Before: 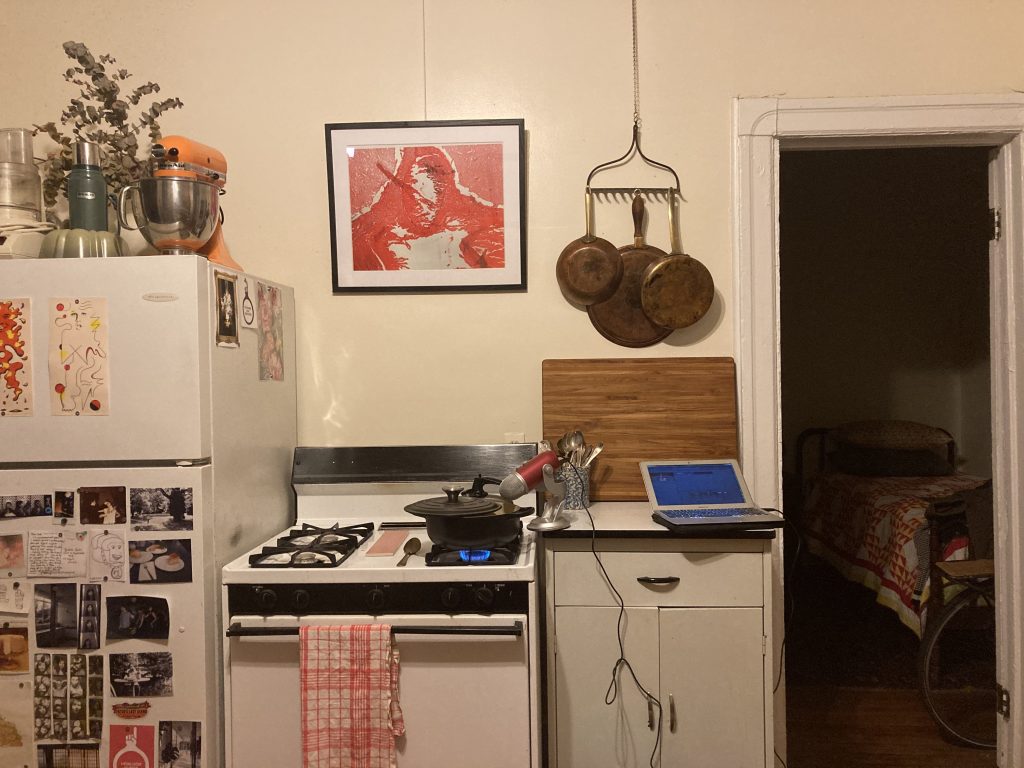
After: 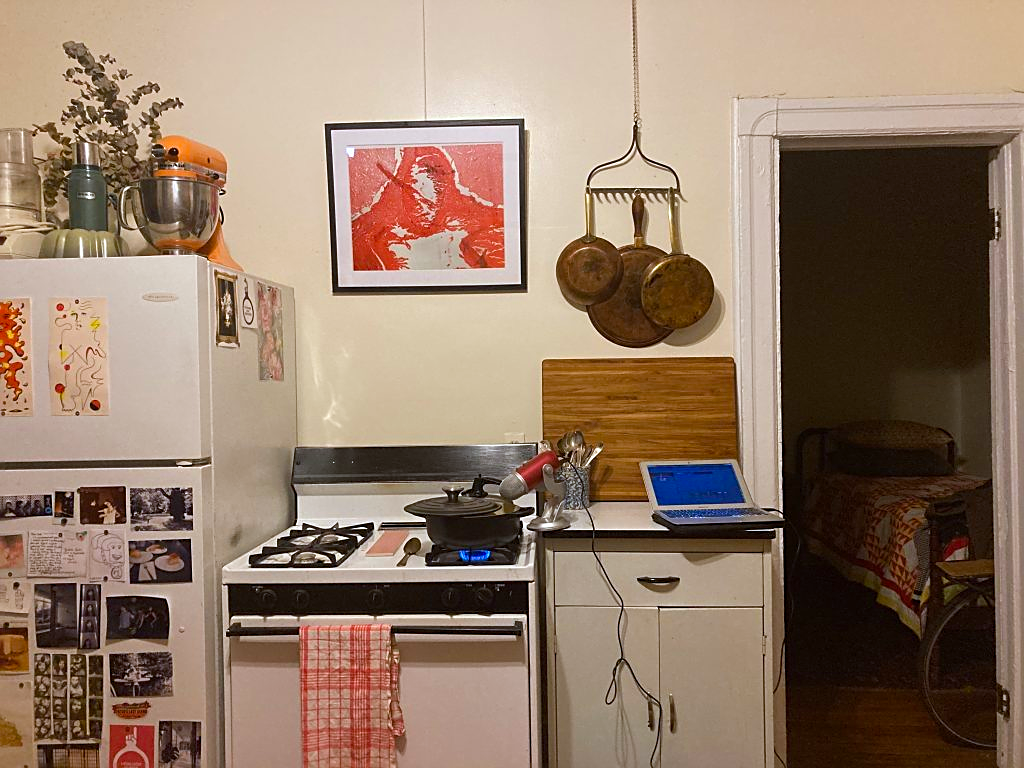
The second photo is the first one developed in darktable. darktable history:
color balance rgb: on, module defaults
velvia: strength 32%, mid-tones bias 0.2
sharpen: on, module defaults
color calibration: x 0.37, y 0.382, temperature 4313.32 K
